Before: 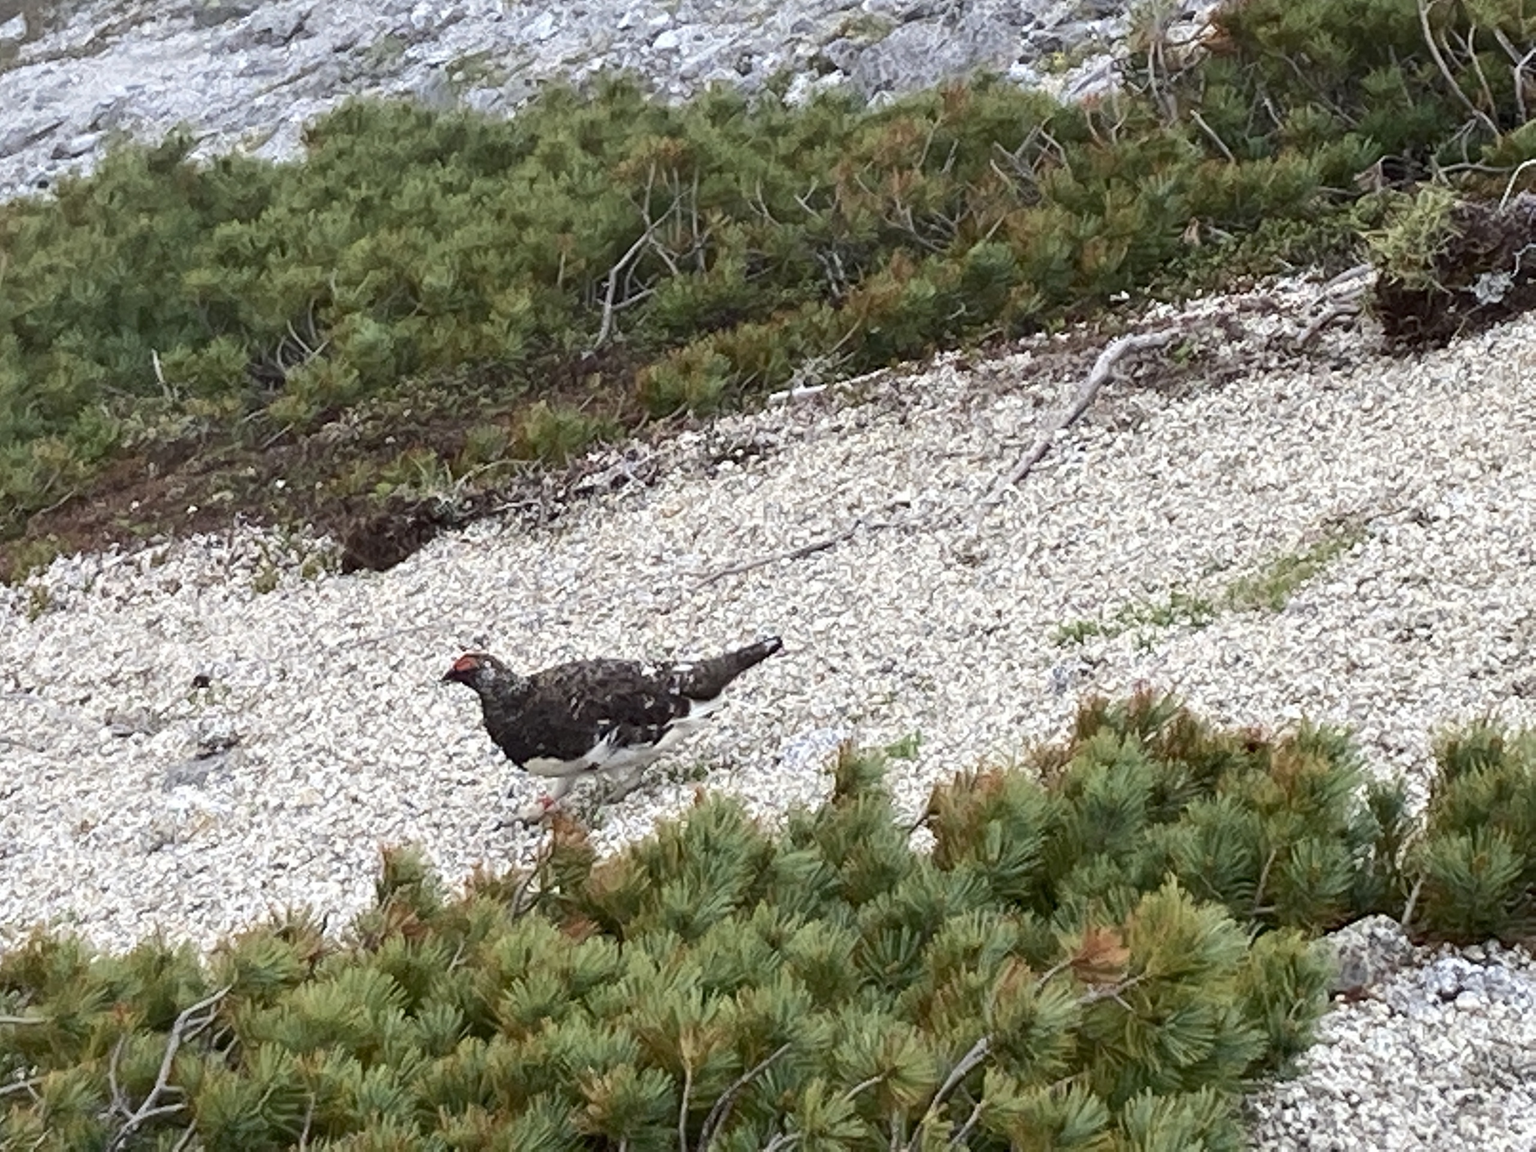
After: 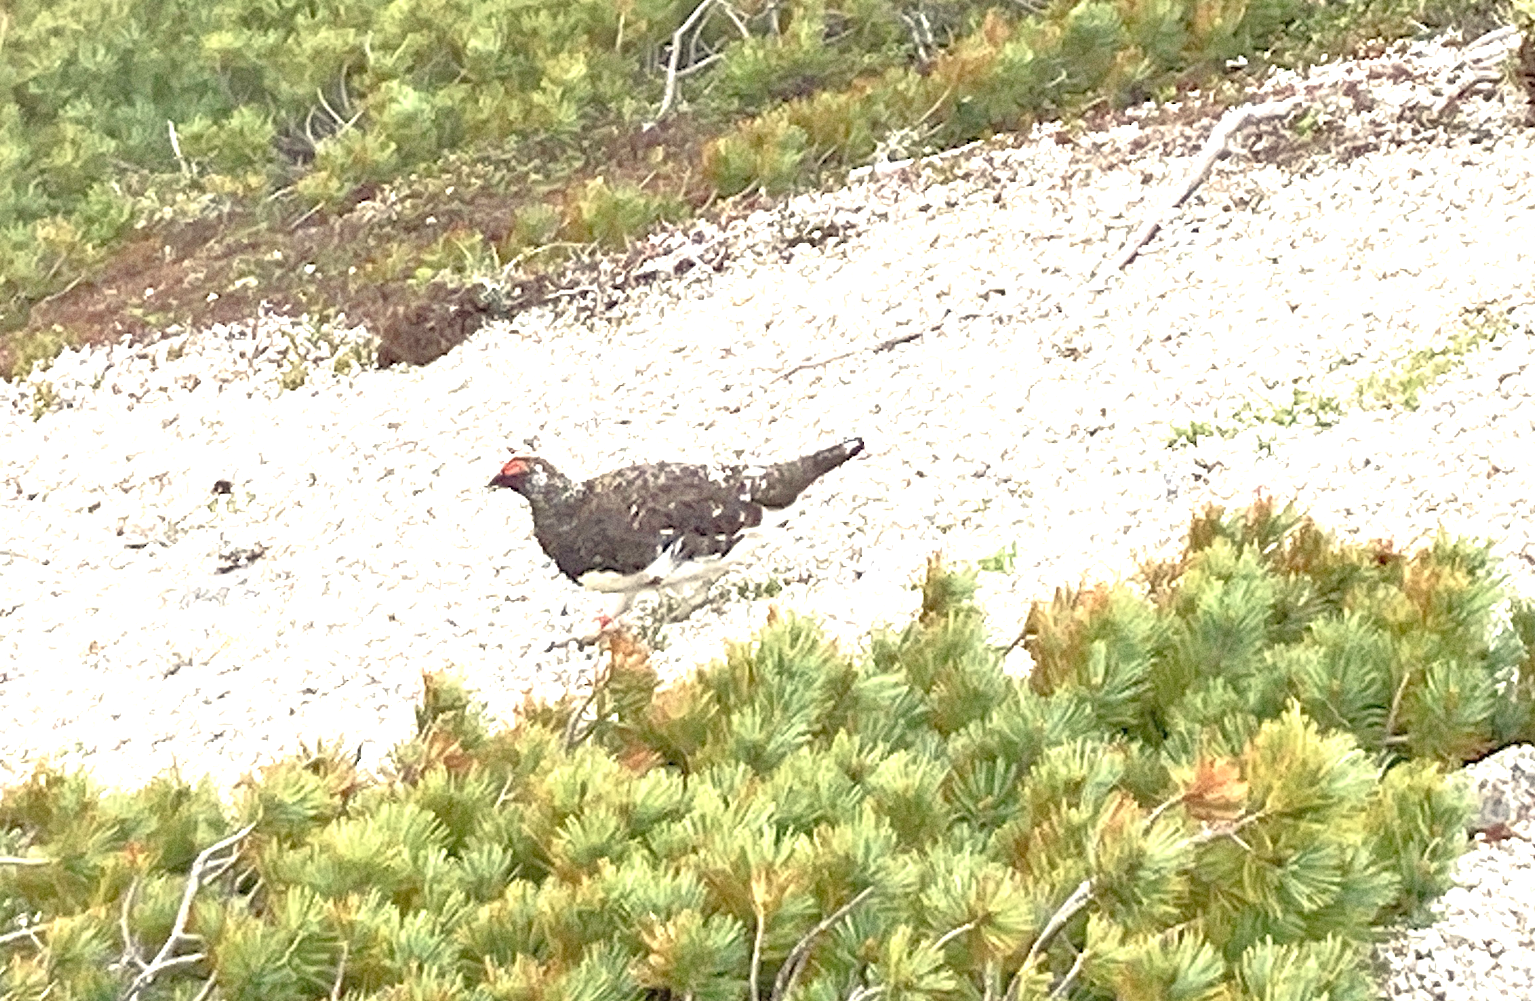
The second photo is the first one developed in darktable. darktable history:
grain: coarseness 9.61 ISO, strength 35.62%
crop: top 20.916%, right 9.437%, bottom 0.316%
exposure: black level correction 0, exposure 1.55 EV, compensate exposure bias true, compensate highlight preservation false
tone equalizer: -7 EV 0.15 EV, -6 EV 0.6 EV, -5 EV 1.15 EV, -4 EV 1.33 EV, -3 EV 1.15 EV, -2 EV 0.6 EV, -1 EV 0.15 EV, mask exposure compensation -0.5 EV
white balance: red 1.029, blue 0.92
